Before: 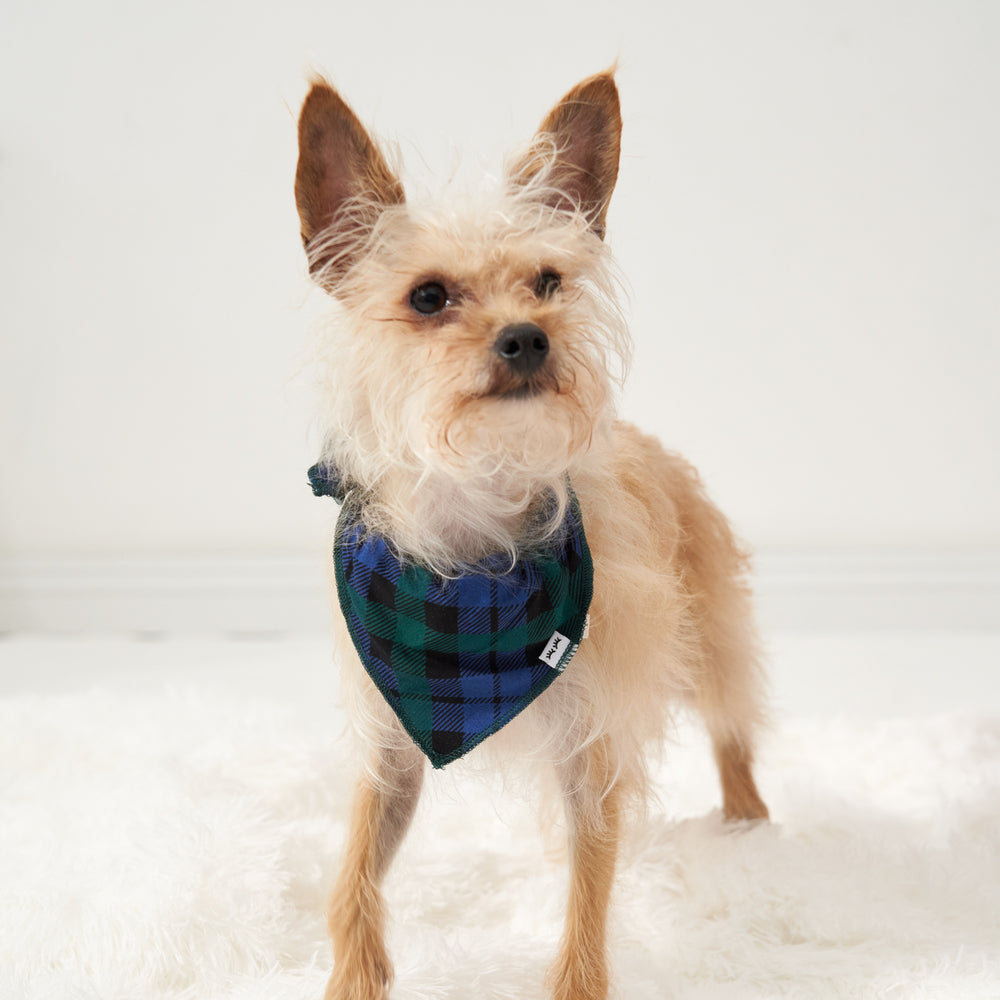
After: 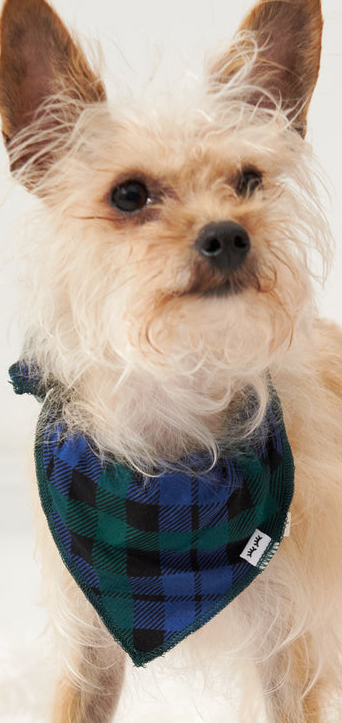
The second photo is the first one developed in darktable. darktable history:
tone curve: curves: ch0 [(0, 0) (0.003, 0.003) (0.011, 0.011) (0.025, 0.024) (0.044, 0.044) (0.069, 0.068) (0.1, 0.098) (0.136, 0.133) (0.177, 0.174) (0.224, 0.22) (0.277, 0.272) (0.335, 0.329) (0.399, 0.392) (0.468, 0.46) (0.543, 0.546) (0.623, 0.626) (0.709, 0.711) (0.801, 0.802) (0.898, 0.898) (1, 1)], preserve colors none
crop and rotate: left 29.918%, top 10.234%, right 35.809%, bottom 17.436%
